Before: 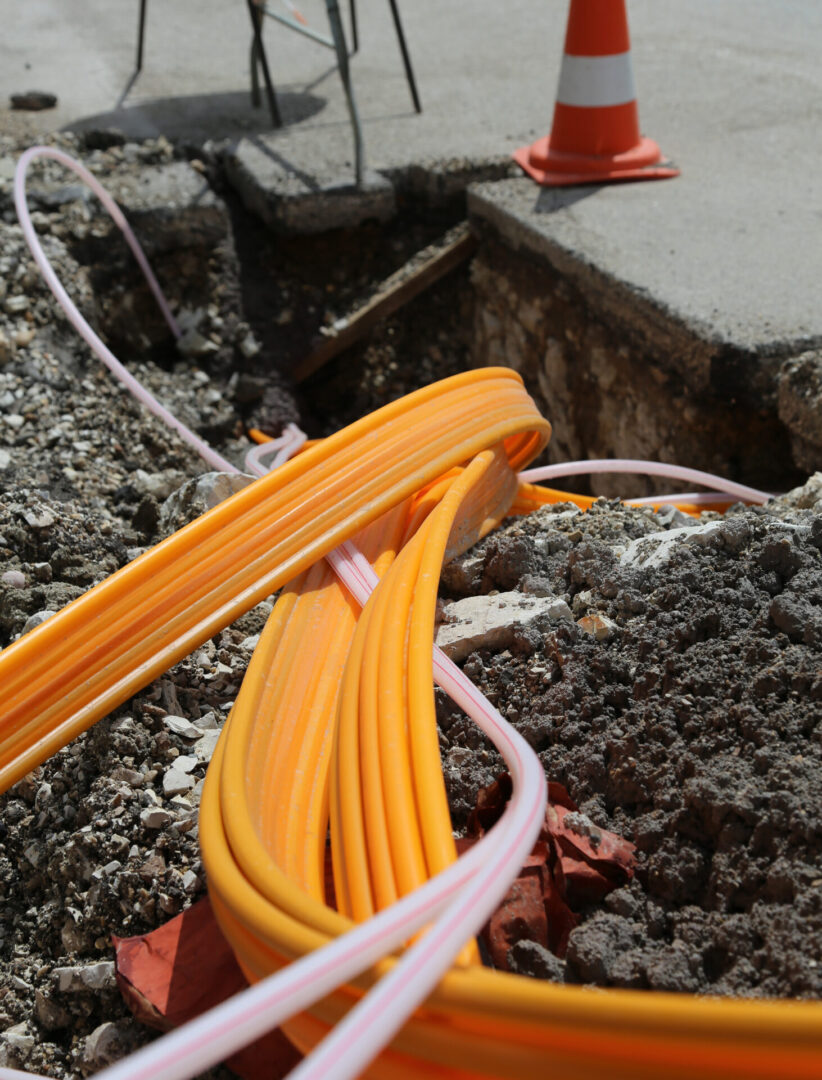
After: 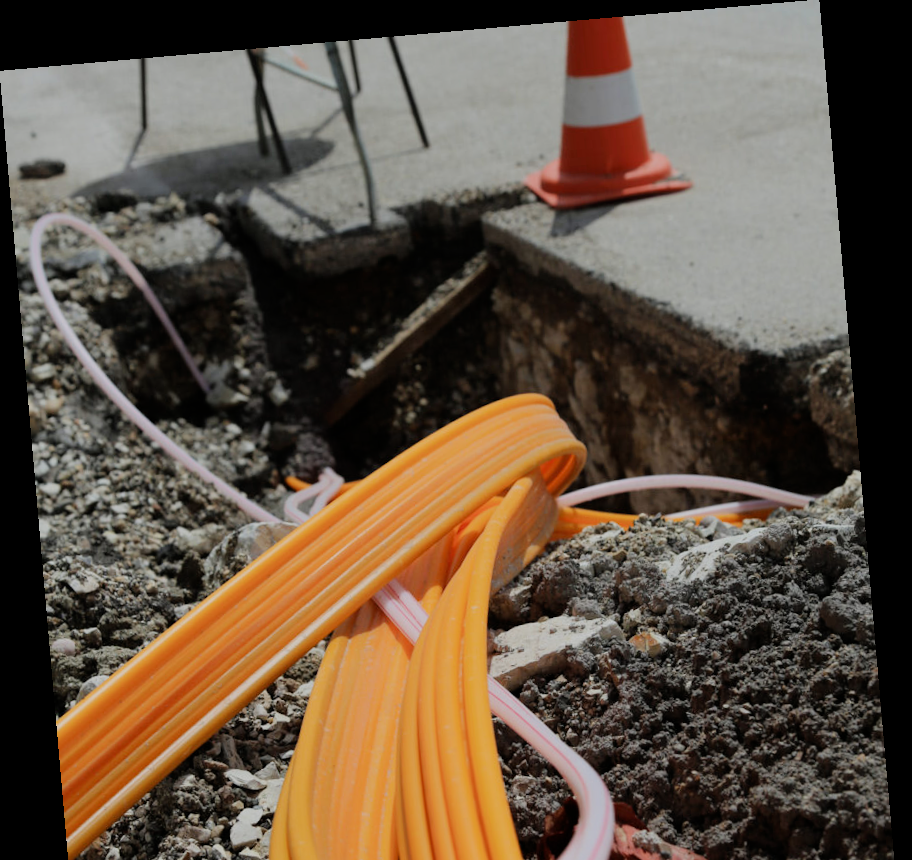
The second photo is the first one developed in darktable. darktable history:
crop: bottom 24.988%
rotate and perspective: rotation -4.98°, automatic cropping off
filmic rgb: black relative exposure -16 EV, white relative exposure 6.12 EV, hardness 5.22
